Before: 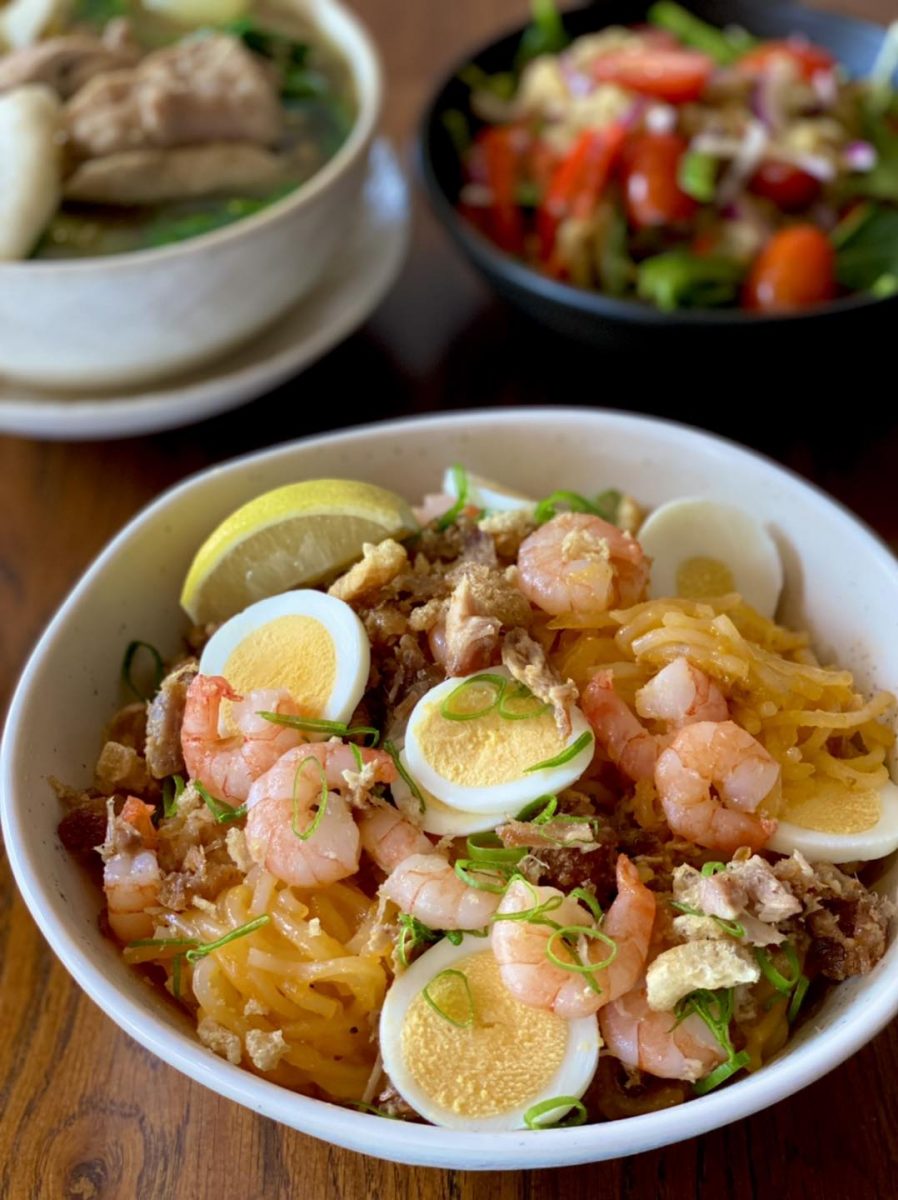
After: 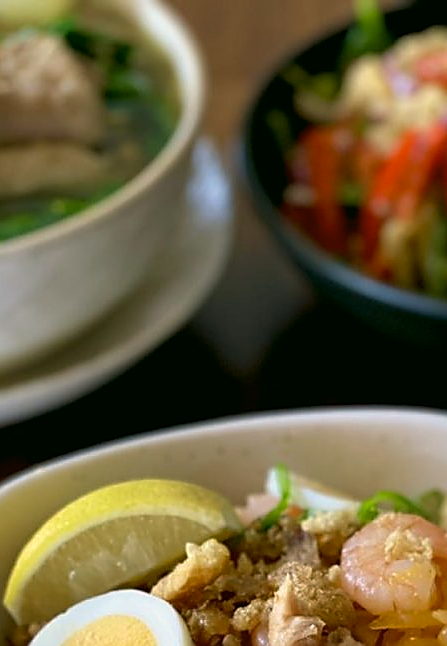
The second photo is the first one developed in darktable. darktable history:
crop: left 19.806%, right 30.393%, bottom 46.116%
color correction: highlights a* 4.46, highlights b* 4.93, shadows a* -7.82, shadows b* 5.04
sharpen: radius 1.426, amount 1.242, threshold 0.826
